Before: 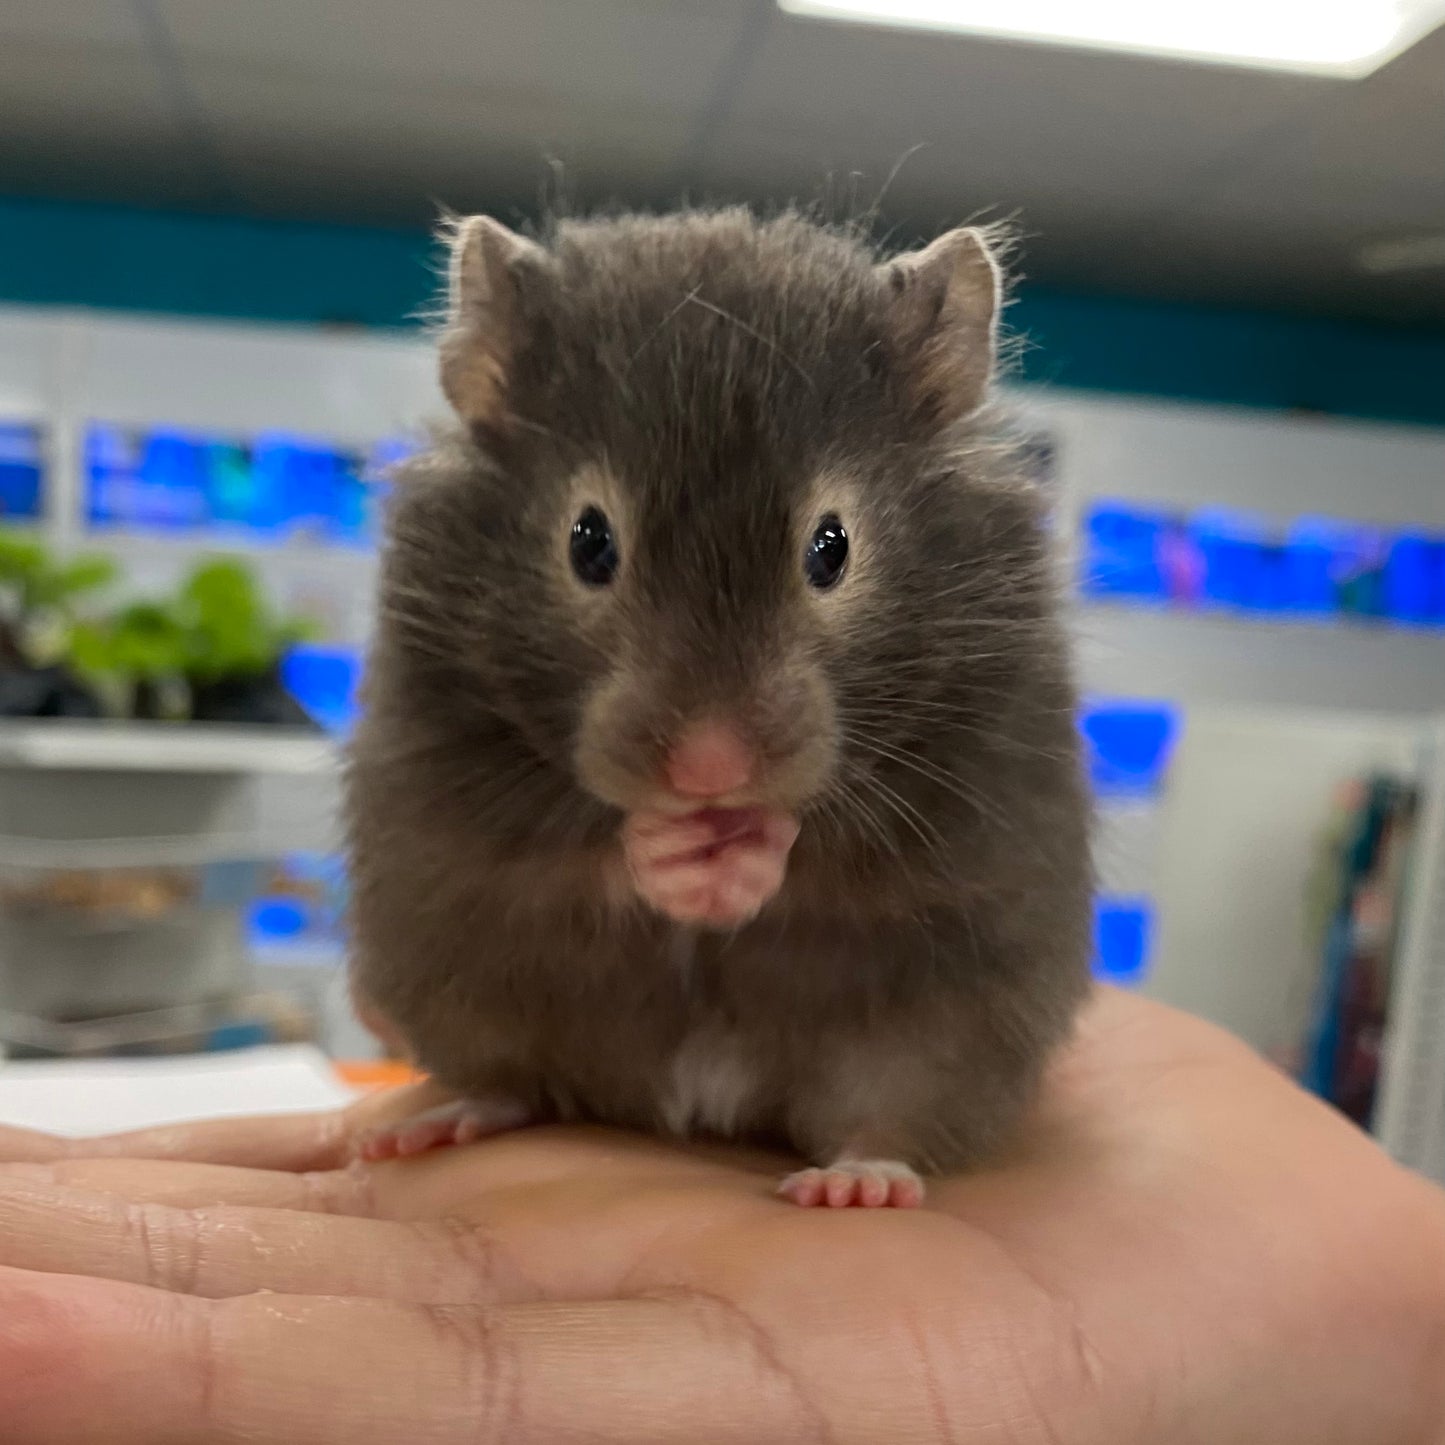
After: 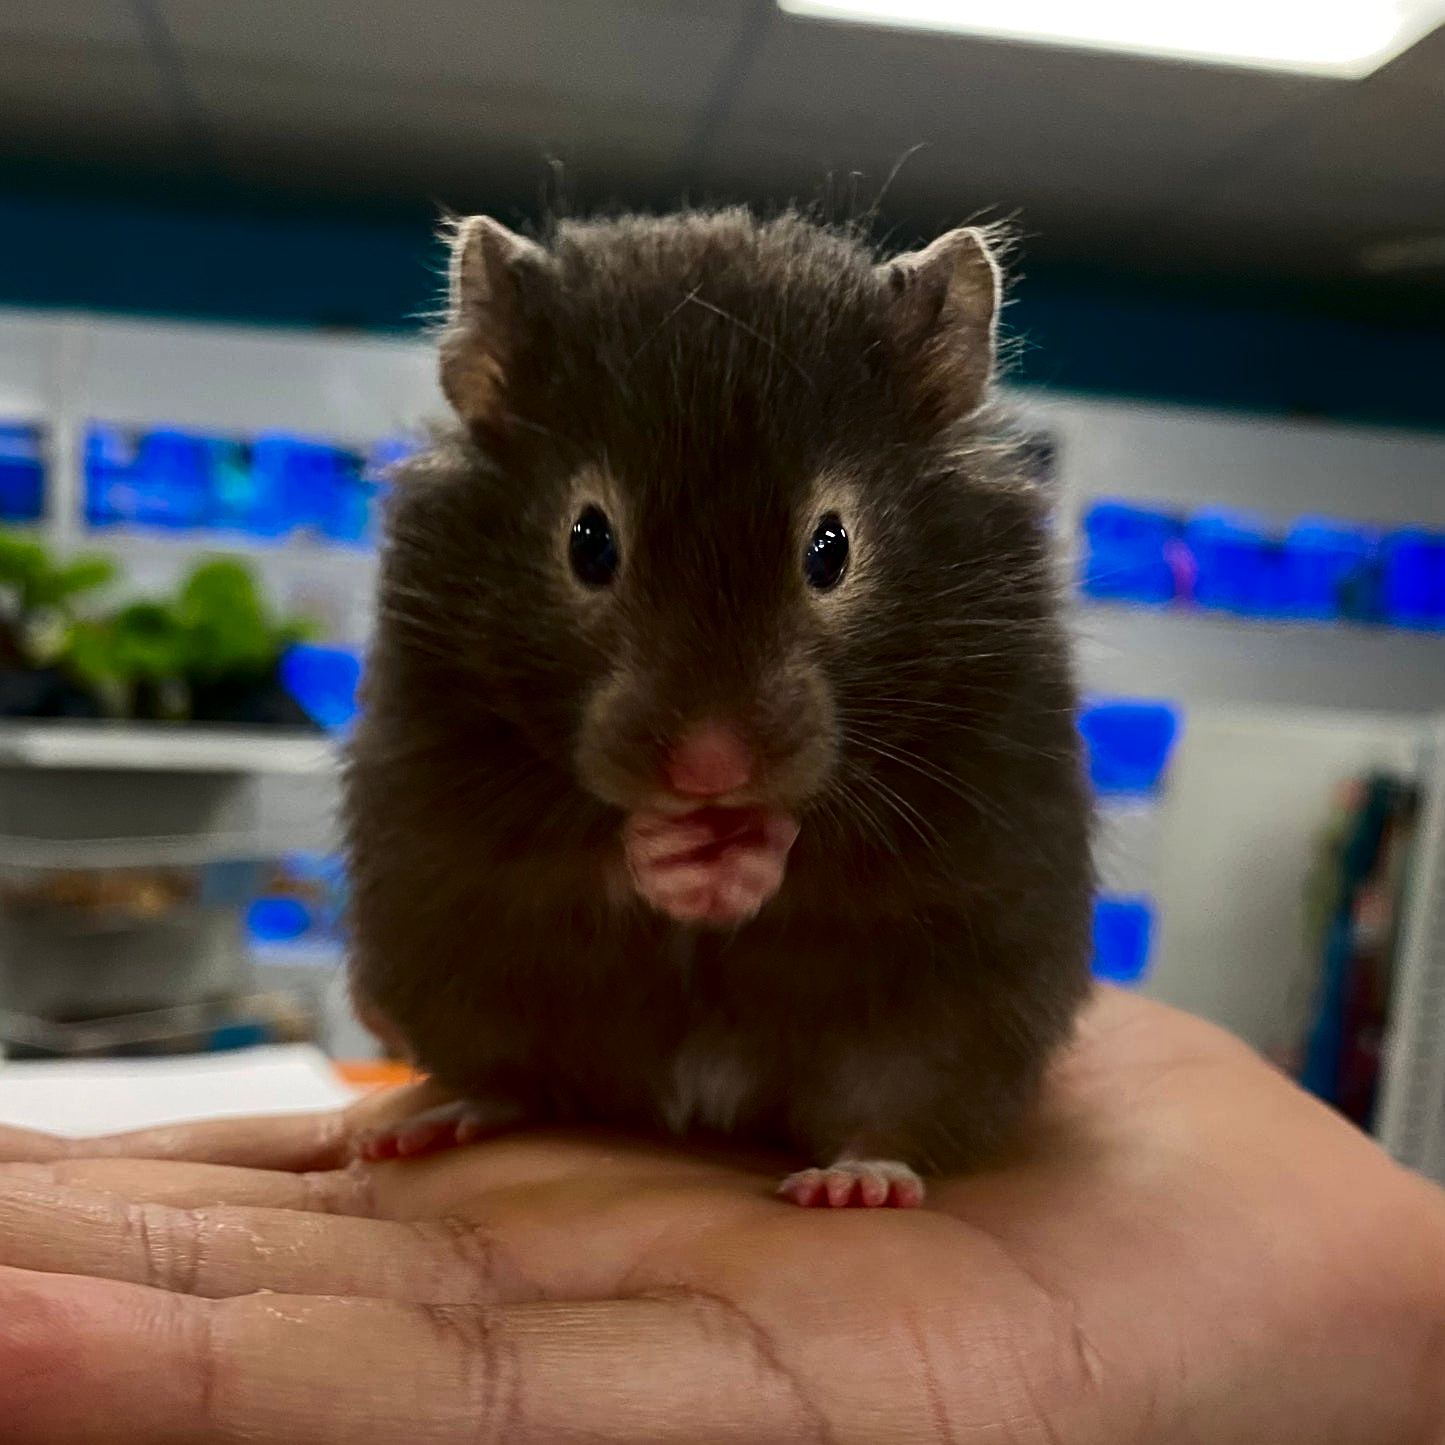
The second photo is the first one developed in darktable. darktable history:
contrast brightness saturation: contrast 0.19, brightness -0.24, saturation 0.11
sharpen: on, module defaults
